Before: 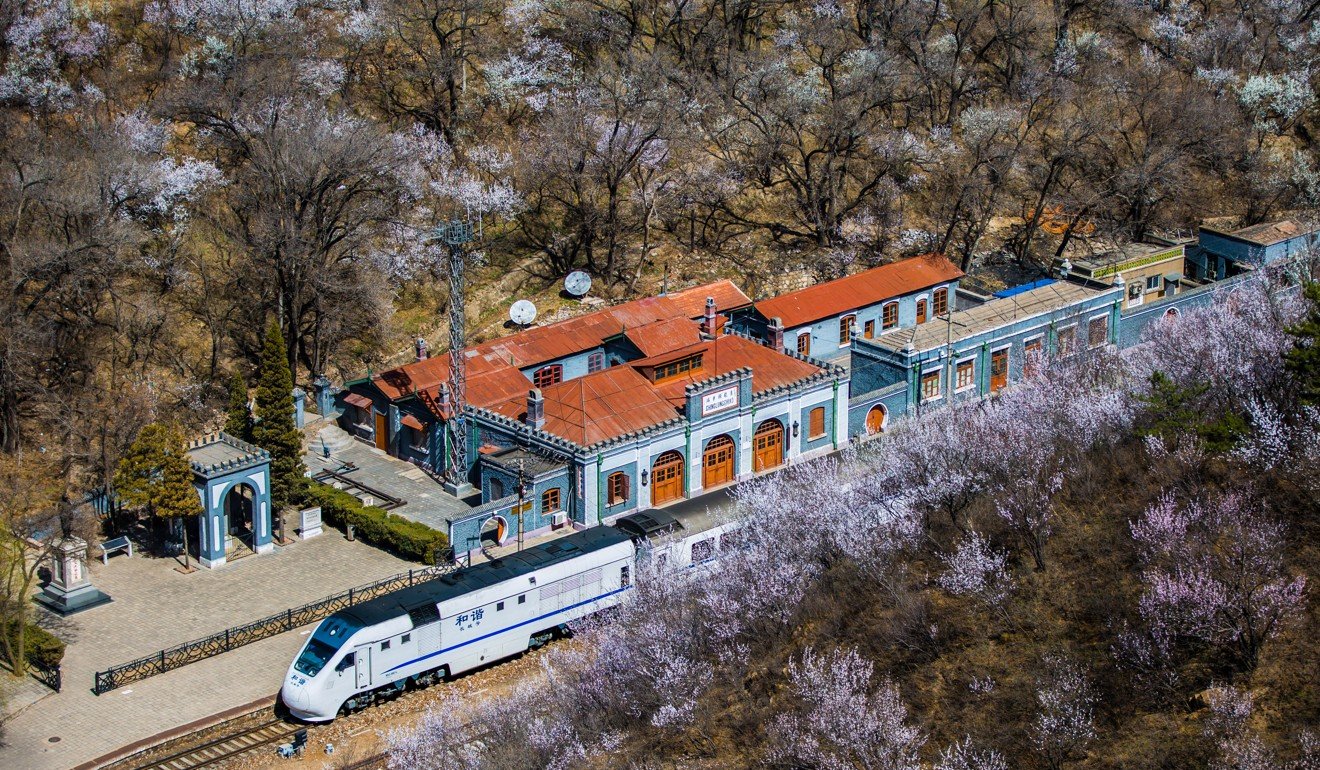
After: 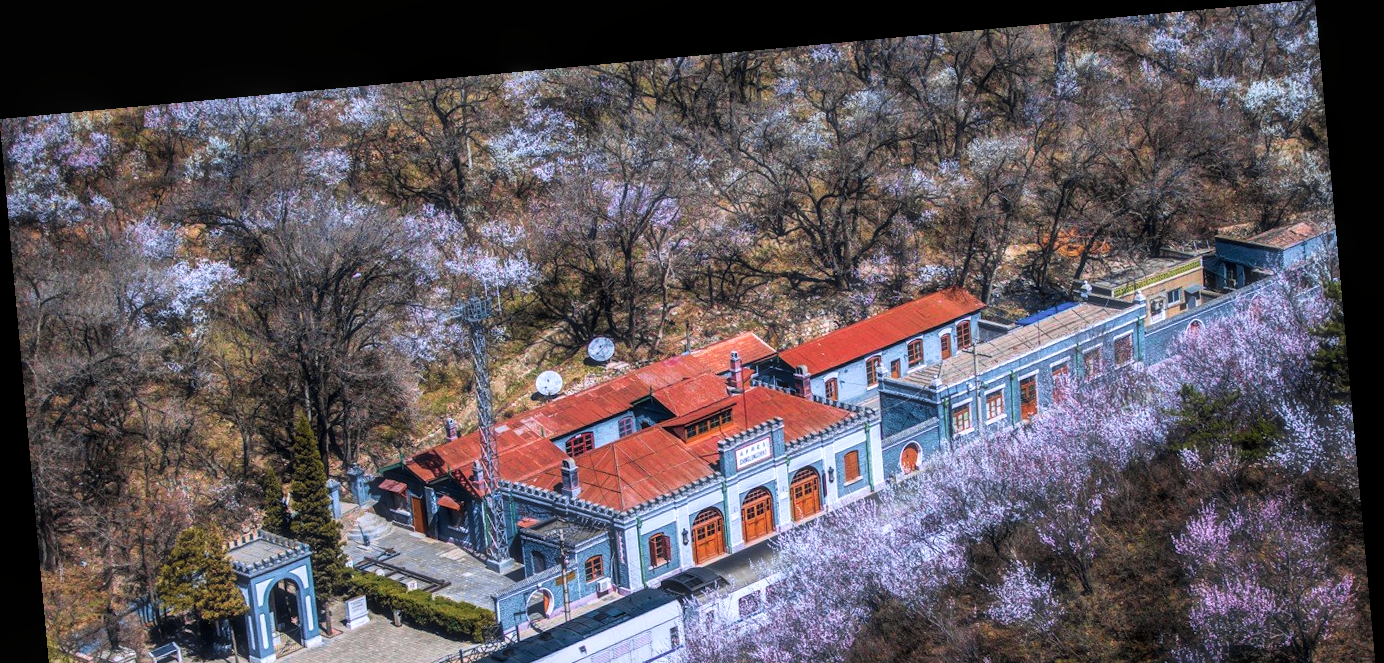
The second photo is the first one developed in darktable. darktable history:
velvia: on, module defaults
white balance: red 1.004, blue 1.096
crop: bottom 24.967%
rotate and perspective: rotation -5.2°, automatic cropping off
local contrast: on, module defaults
tone curve: curves: ch0 [(0, 0.012) (0.056, 0.046) (0.218, 0.213) (0.606, 0.62) (0.82, 0.846) (1, 1)]; ch1 [(0, 0) (0.226, 0.261) (0.403, 0.437) (0.469, 0.472) (0.495, 0.499) (0.508, 0.503) (0.545, 0.555) (0.59, 0.598) (0.686, 0.728) (1, 1)]; ch2 [(0, 0) (0.269, 0.299) (0.459, 0.45) (0.498, 0.499) (0.523, 0.512) (0.568, 0.558) (0.634, 0.617) (0.698, 0.677) (0.806, 0.769) (1, 1)], color space Lab, independent channels, preserve colors none
haze removal: strength -0.1, adaptive false
